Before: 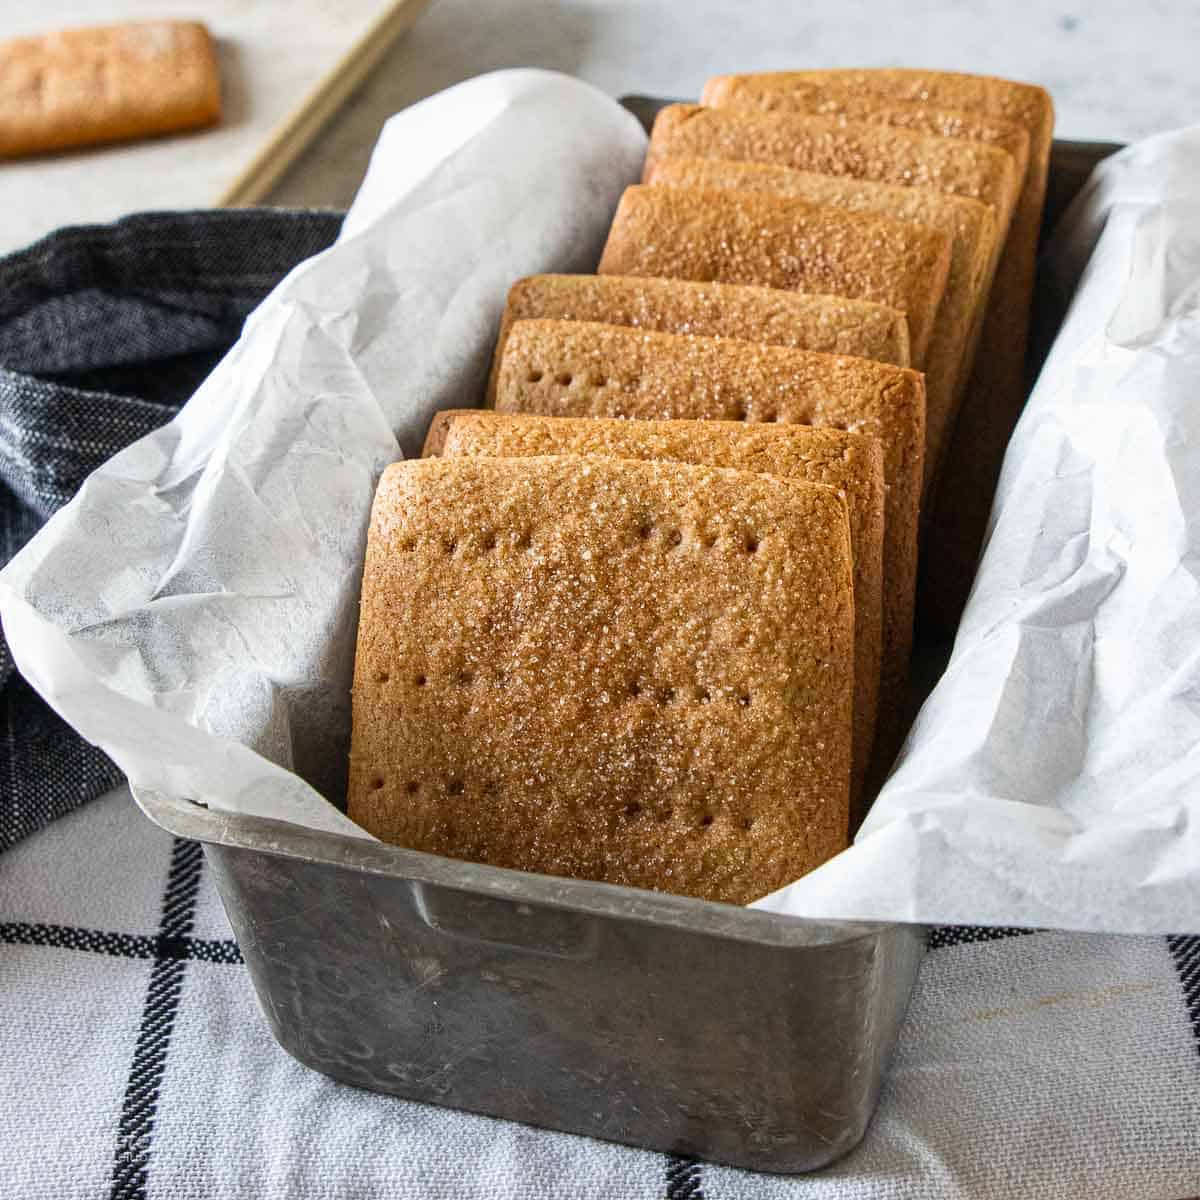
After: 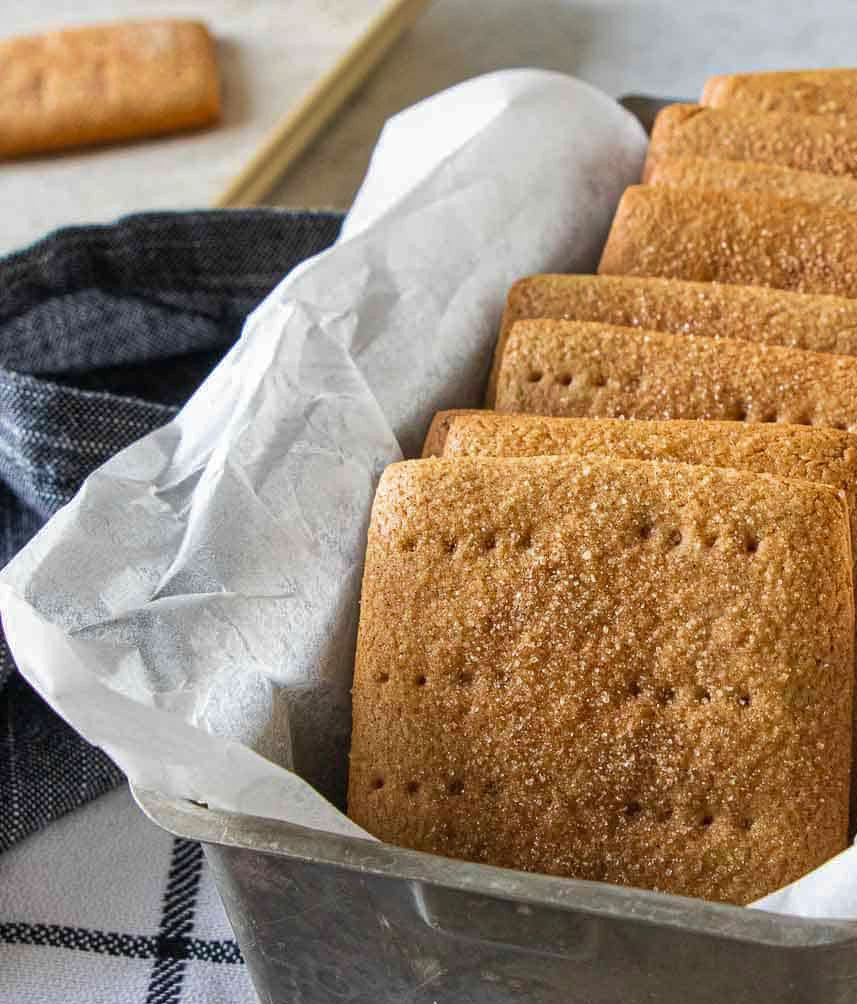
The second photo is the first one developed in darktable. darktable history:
crop: right 28.524%, bottom 16.285%
velvia: on, module defaults
shadows and highlights: shadows 30.01
